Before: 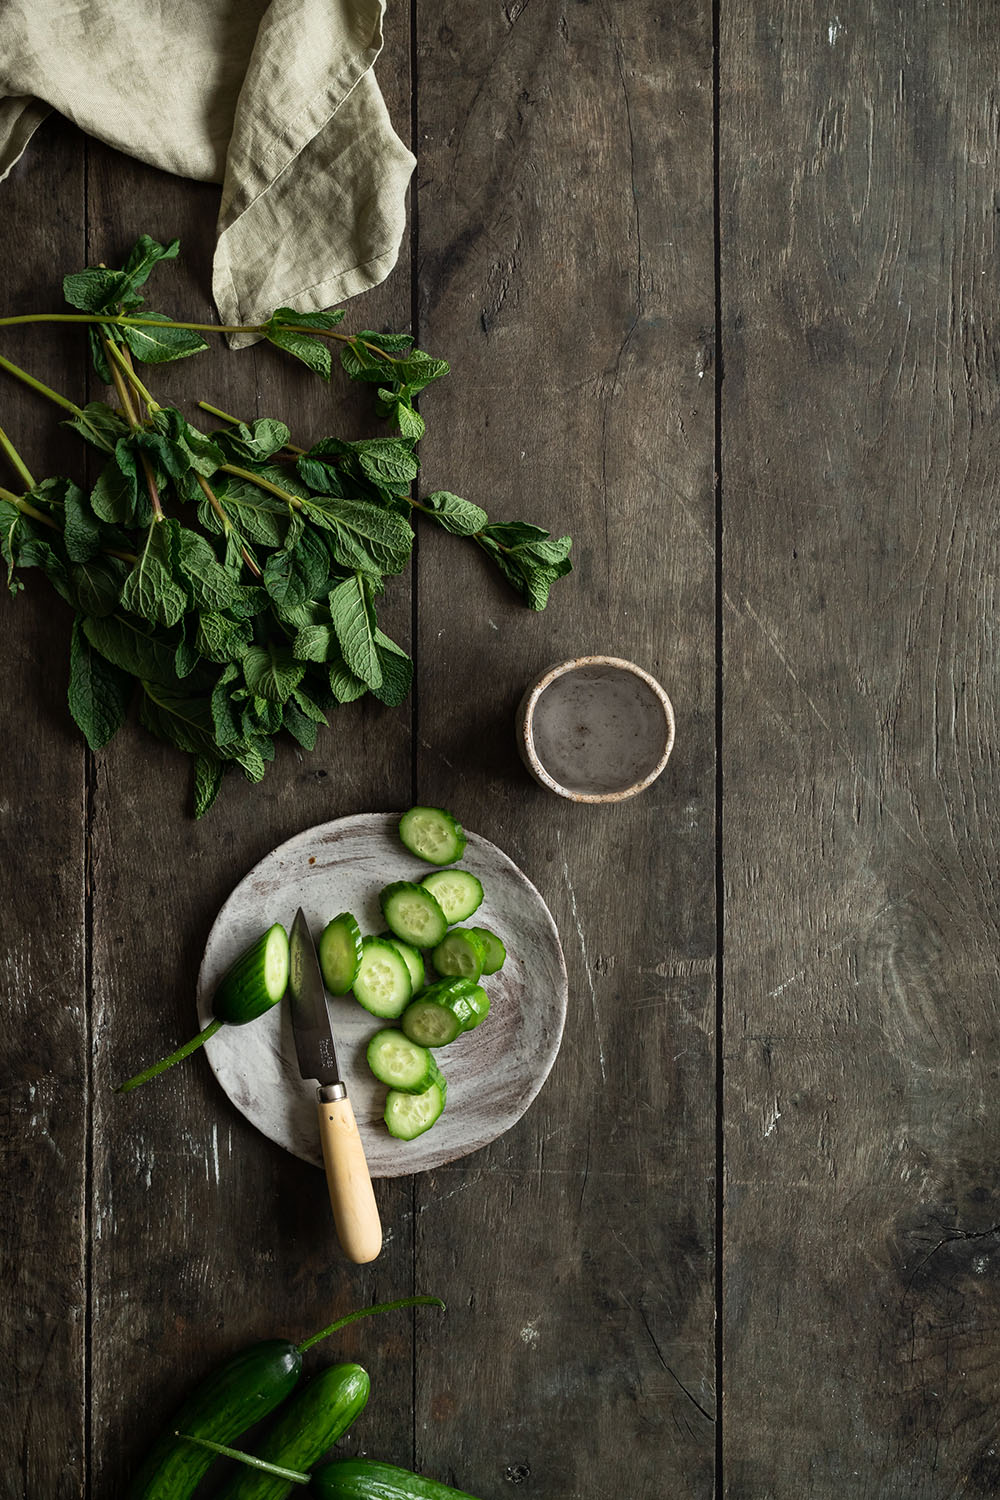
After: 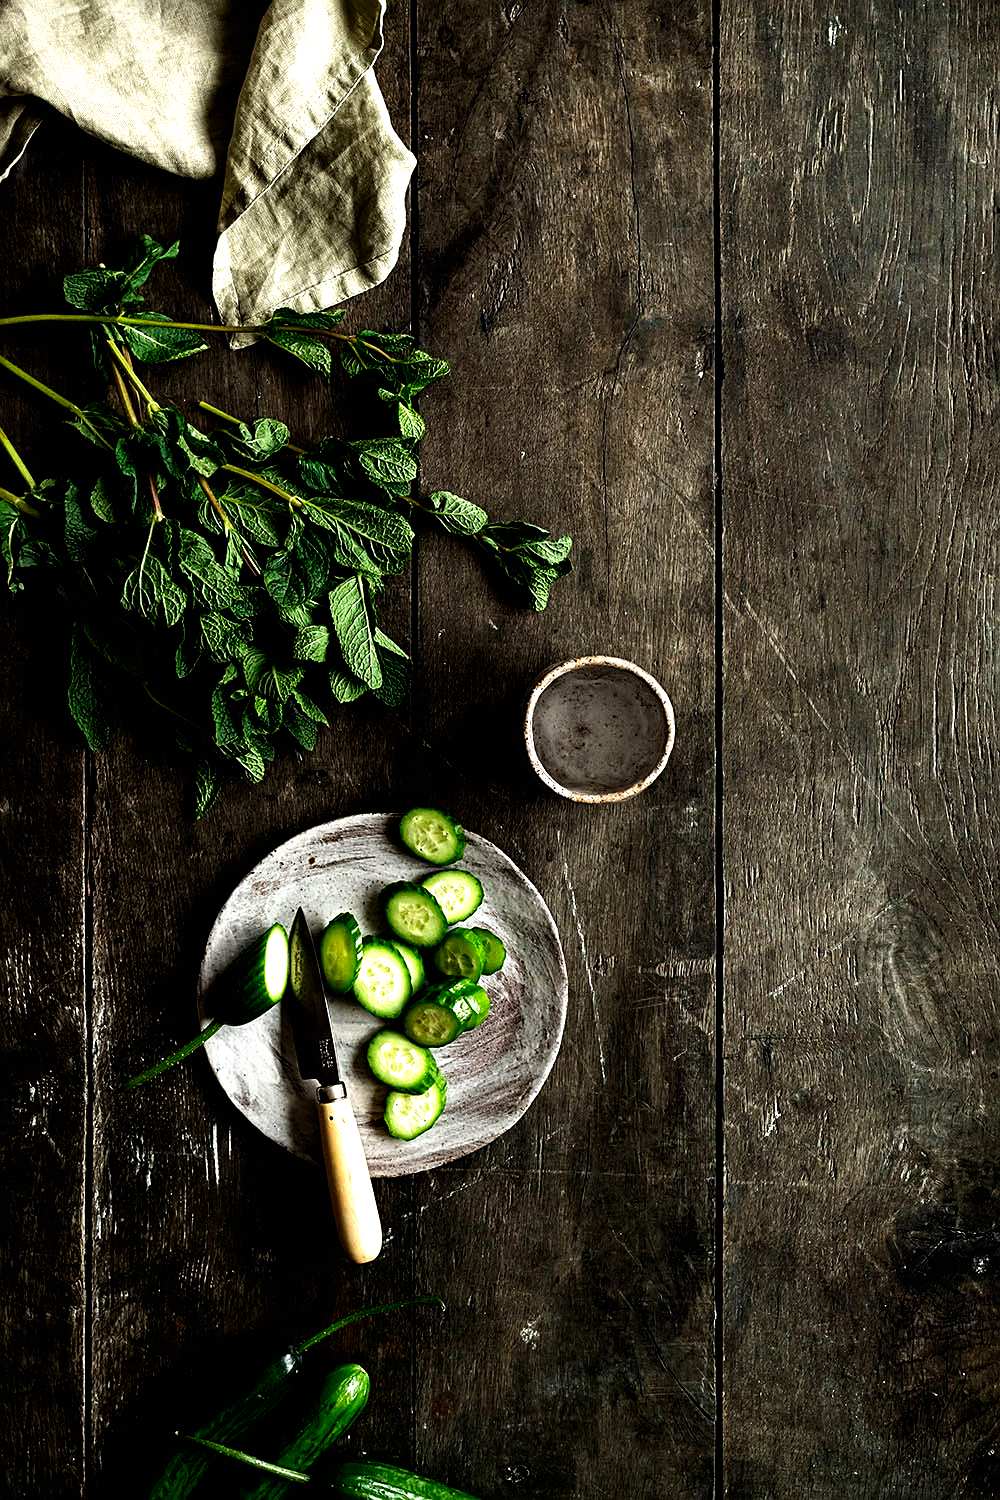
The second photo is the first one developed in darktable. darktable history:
contrast equalizer: octaves 7, y [[0.6 ×6], [0.55 ×6], [0 ×6], [0 ×6], [0 ×6]], mix 0.15
filmic rgb: black relative exposure -8.2 EV, white relative exposure 2.2 EV, threshold 3 EV, hardness 7.11, latitude 85.74%, contrast 1.696, highlights saturation mix -4%, shadows ↔ highlights balance -2.69%, preserve chrominance no, color science v5 (2021), contrast in shadows safe, contrast in highlights safe, enable highlight reconstruction true
sharpen: on, module defaults
